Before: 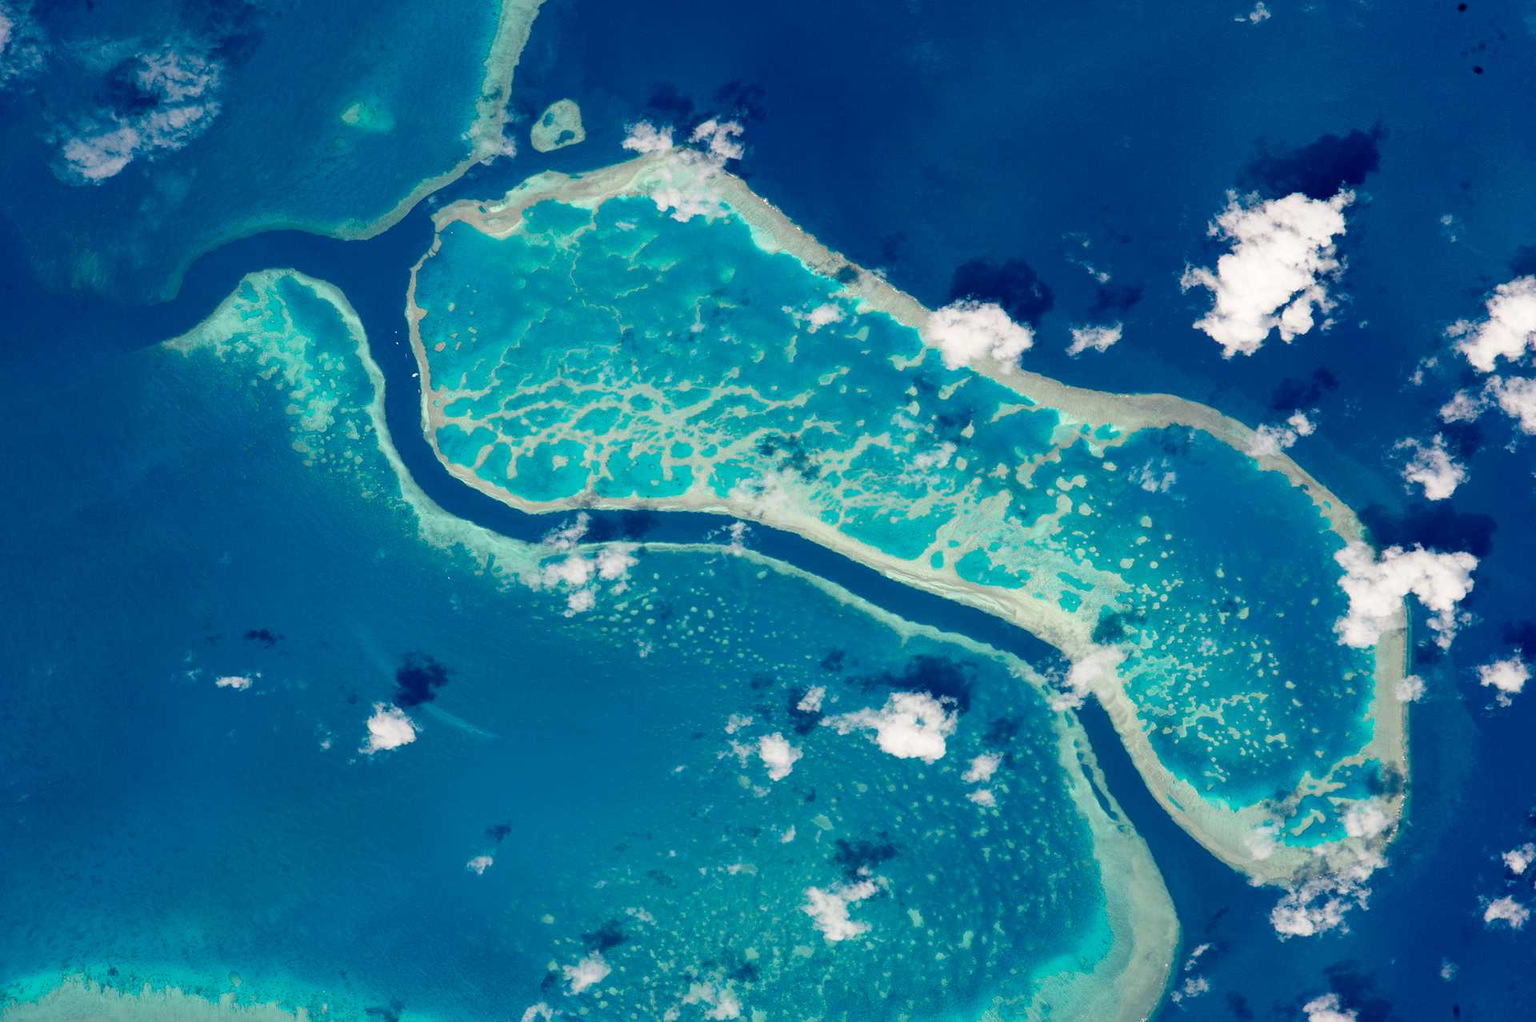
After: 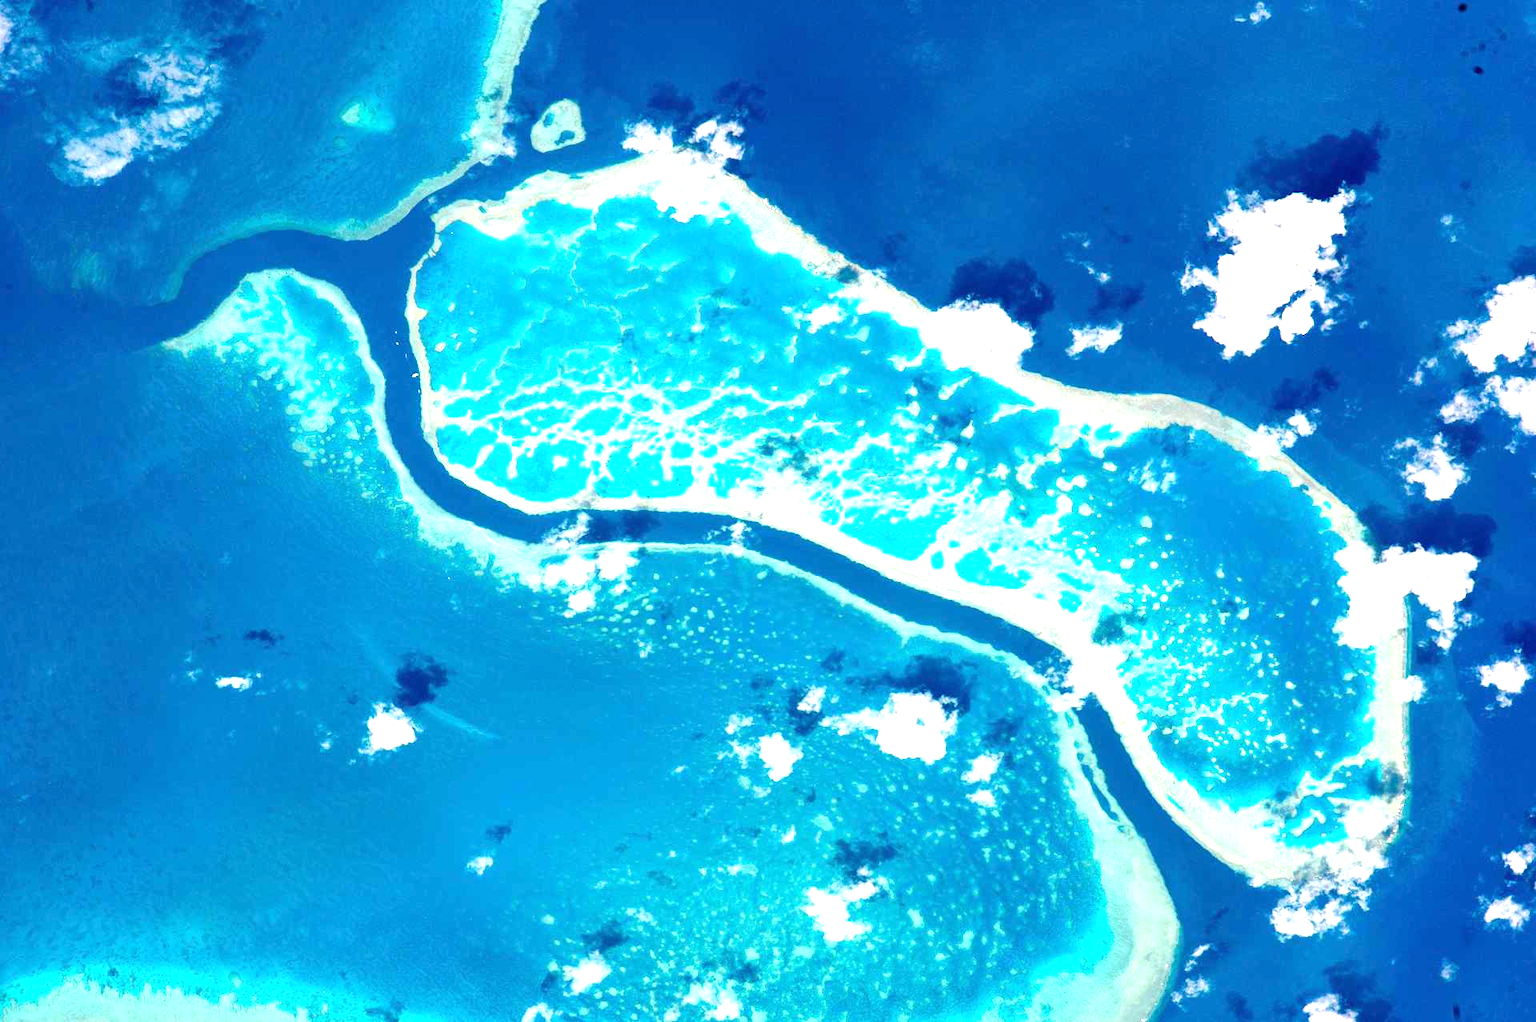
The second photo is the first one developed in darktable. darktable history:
exposure: black level correction 0, exposure 1.445 EV, compensate exposure bias true, compensate highlight preservation false
